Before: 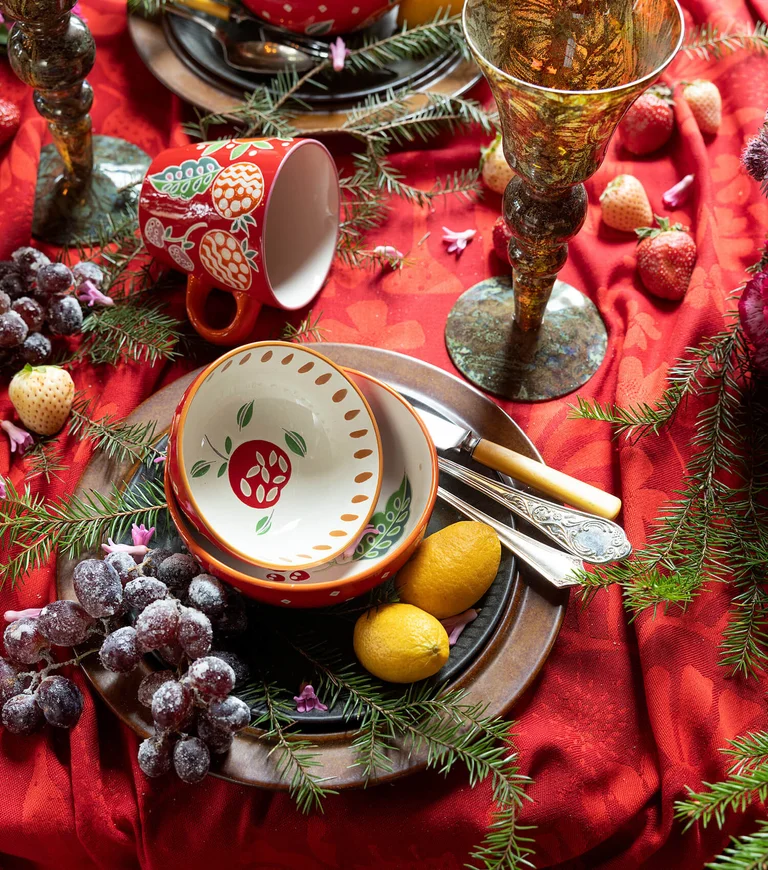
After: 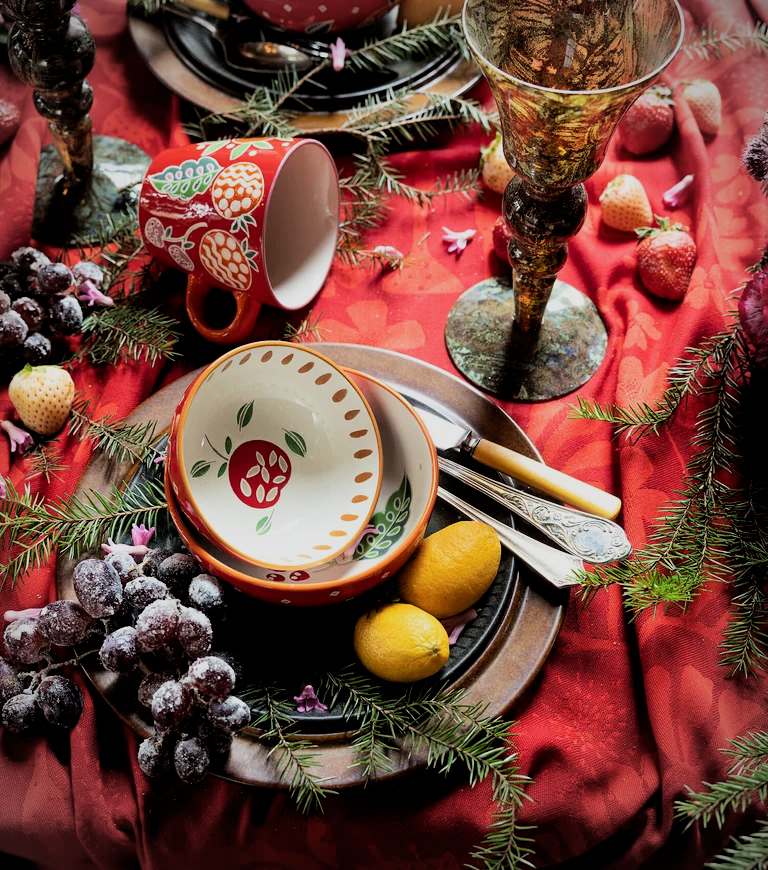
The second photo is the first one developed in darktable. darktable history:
filmic rgb: black relative exposure -5.15 EV, white relative exposure 3.97 EV, hardness 2.89, contrast 1.299, highlights saturation mix -8.88%
vignetting: brightness -0.575
